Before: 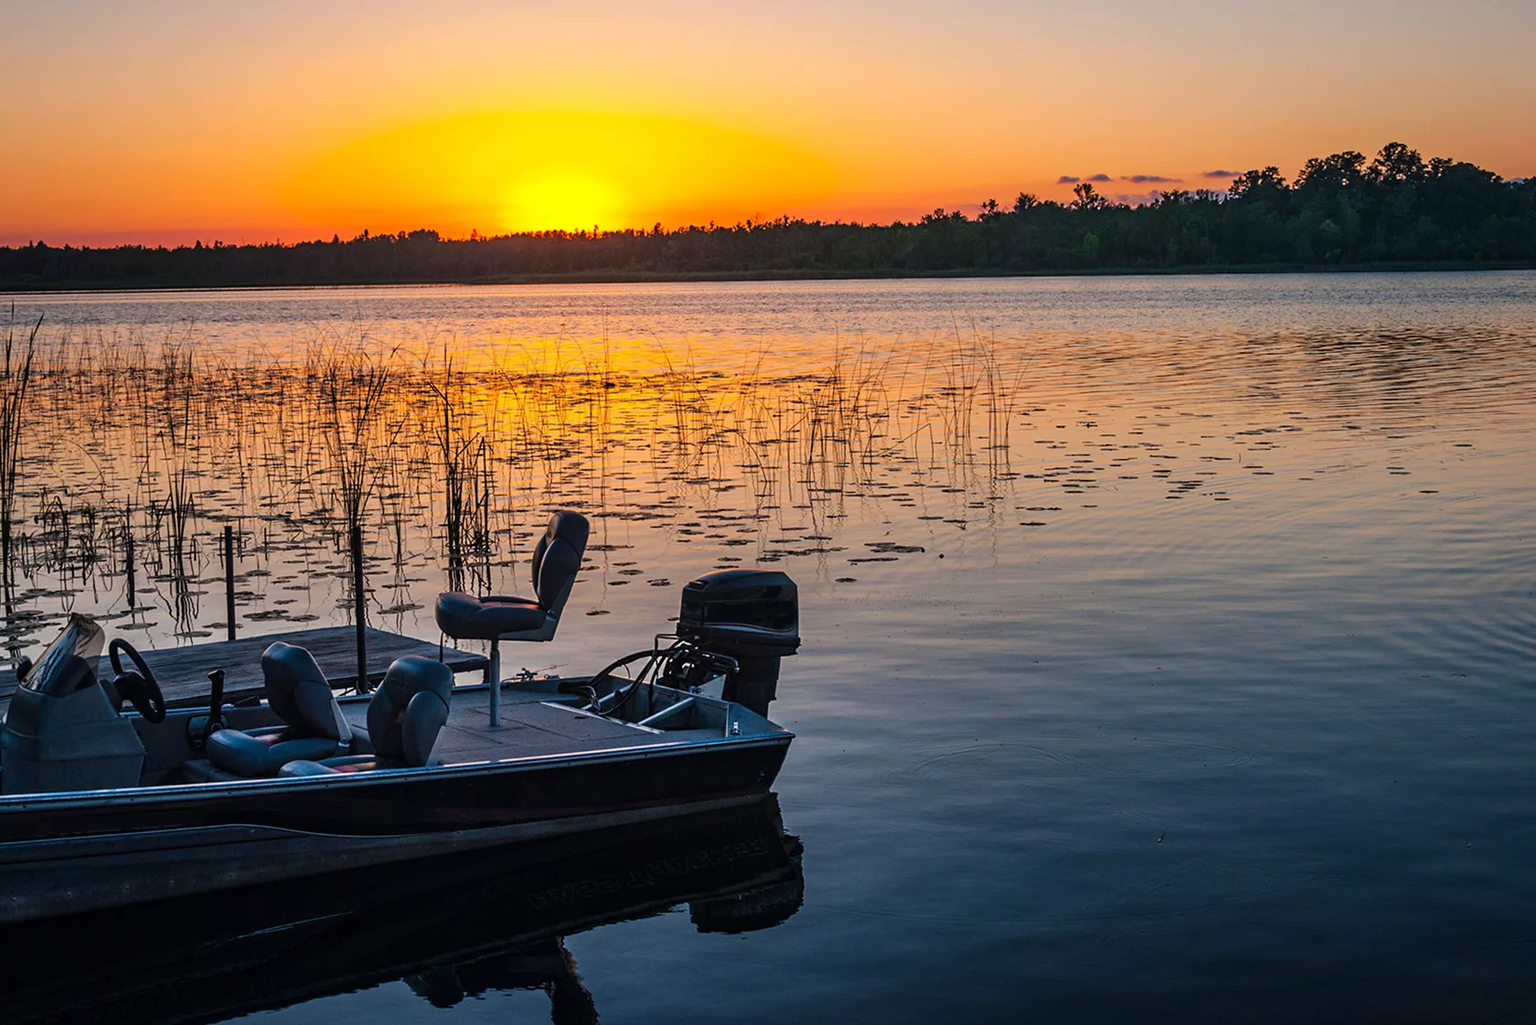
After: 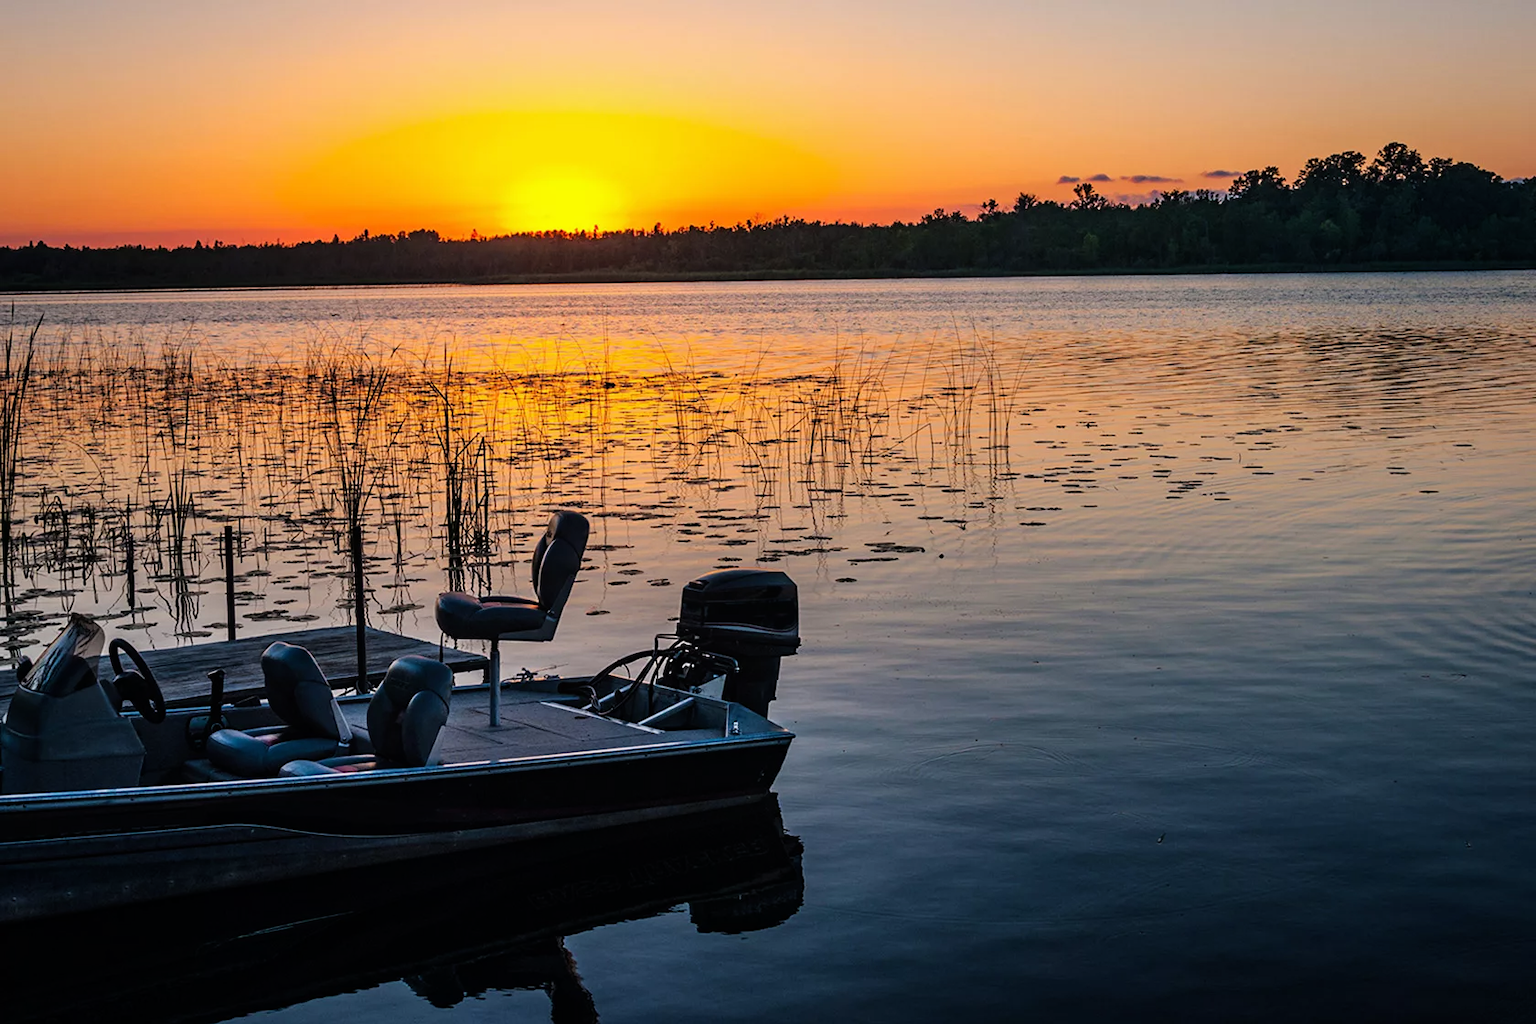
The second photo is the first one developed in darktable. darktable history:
tone curve: curves: ch0 [(0, 0) (0.068, 0.031) (0.183, 0.13) (0.341, 0.319) (0.547, 0.545) (0.828, 0.817) (1, 0.968)]; ch1 [(0, 0) (0.23, 0.166) (0.34, 0.308) (0.371, 0.337) (0.429, 0.408) (0.477, 0.466) (0.499, 0.5) (0.529, 0.528) (0.559, 0.578) (0.743, 0.798) (1, 1)]; ch2 [(0, 0) (0.431, 0.419) (0.495, 0.502) (0.524, 0.525) (0.568, 0.543) (0.6, 0.597) (0.634, 0.644) (0.728, 0.722) (1, 1)]
